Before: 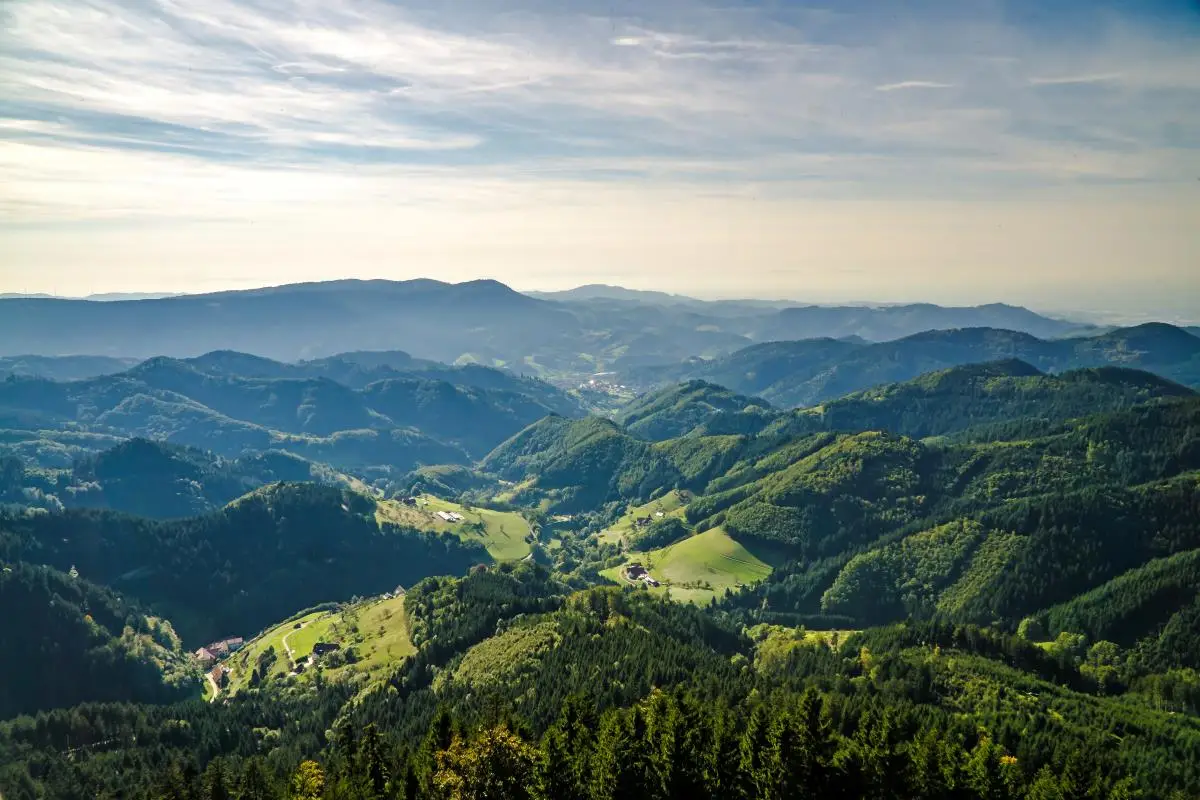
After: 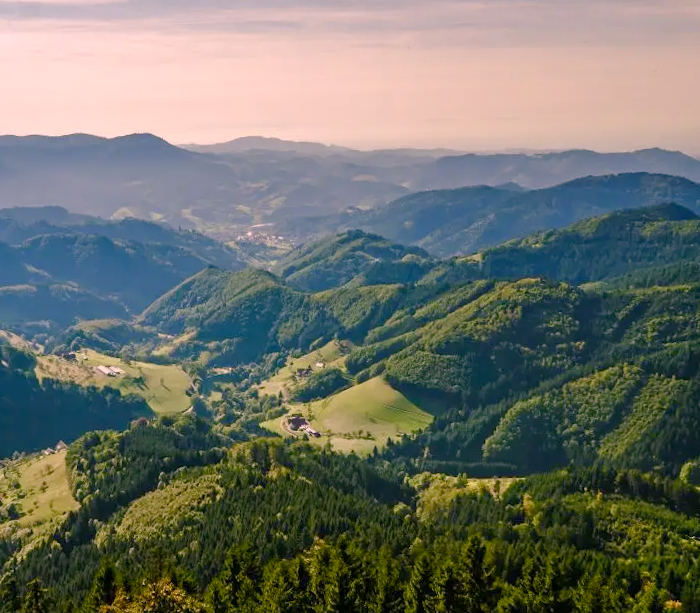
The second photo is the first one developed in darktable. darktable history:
crop and rotate: left 28.256%, top 17.734%, right 12.656%, bottom 3.573%
rotate and perspective: rotation -1°, crop left 0.011, crop right 0.989, crop top 0.025, crop bottom 0.975
color correction: highlights a* 14.52, highlights b* 4.84
color balance rgb: shadows lift › chroma 1%, shadows lift › hue 113°, highlights gain › chroma 0.2%, highlights gain › hue 333°, perceptual saturation grading › global saturation 20%, perceptual saturation grading › highlights -50%, perceptual saturation grading › shadows 25%, contrast -10%
